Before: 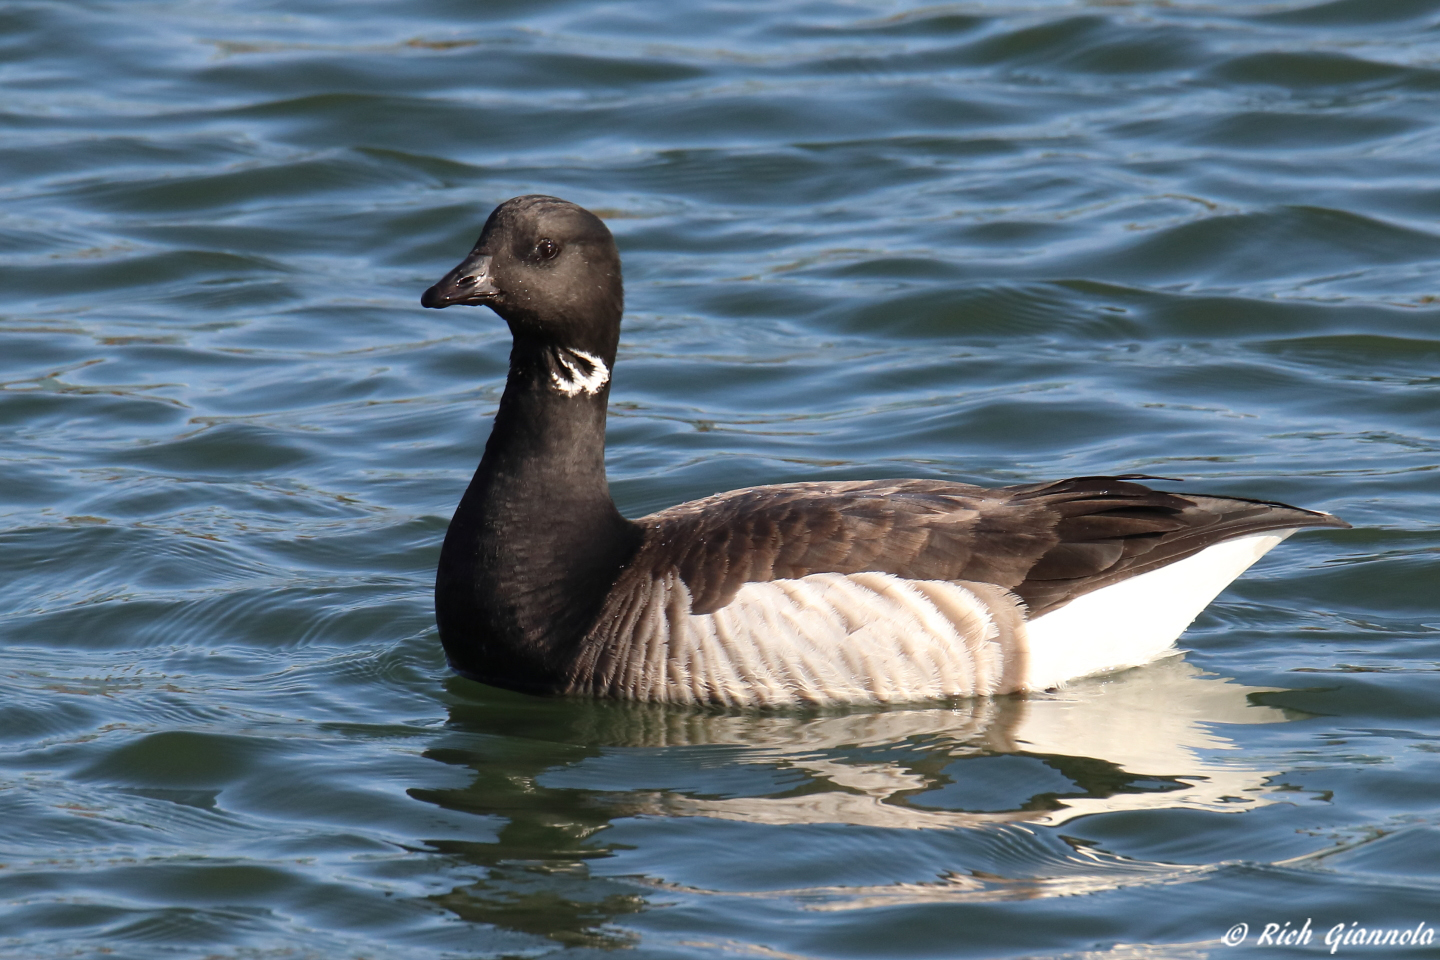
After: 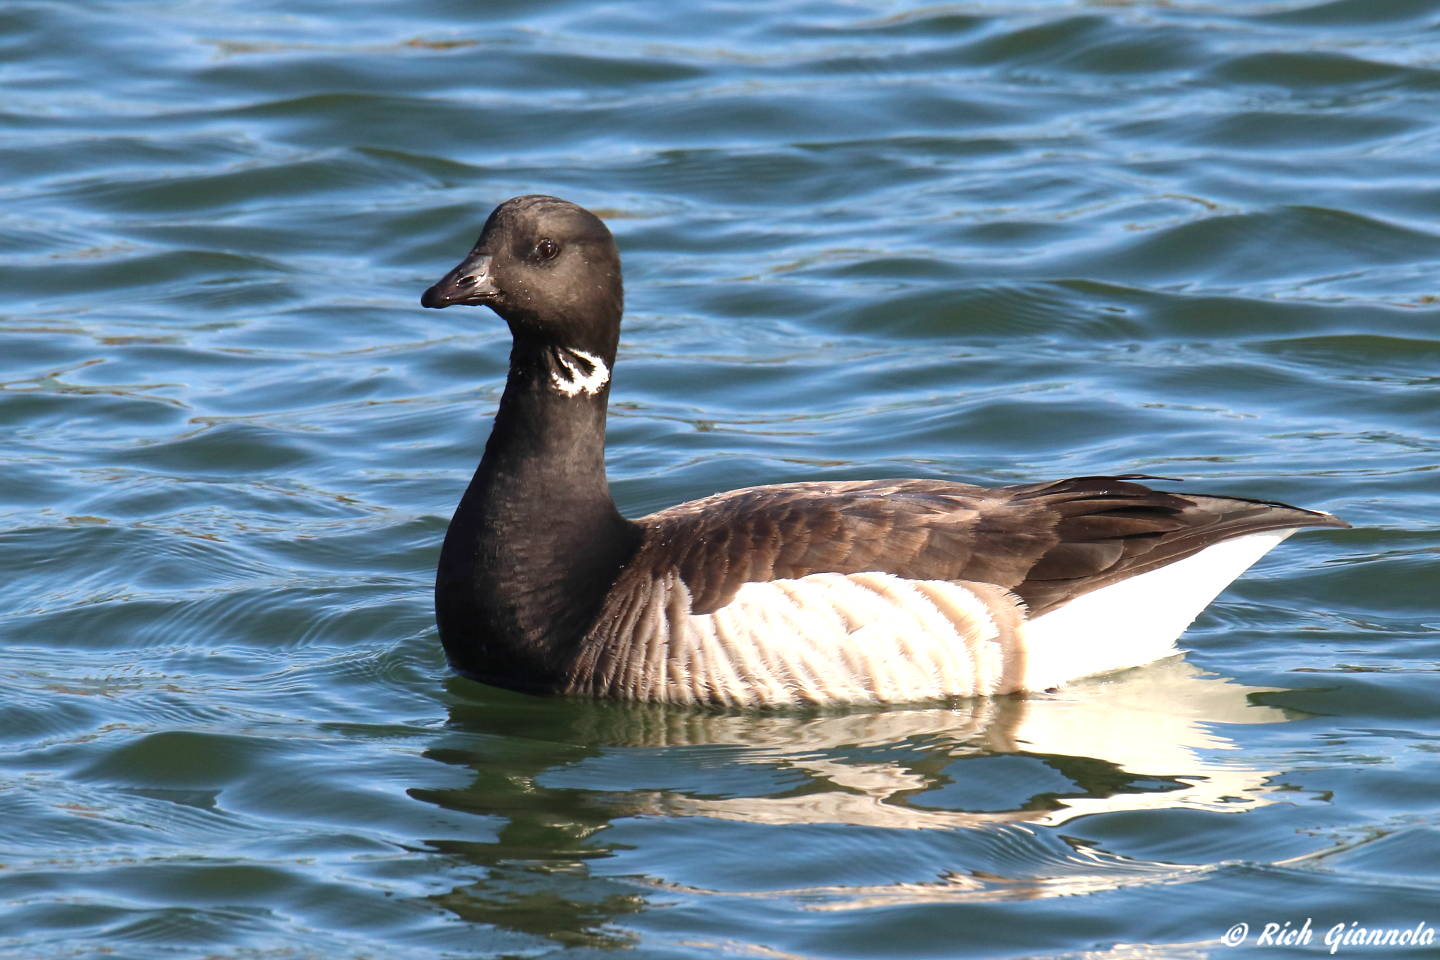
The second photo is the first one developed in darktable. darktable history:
exposure: black level correction 0, exposure 0.499 EV, compensate highlight preservation false
color balance rgb: linear chroma grading › global chroma 6.049%, perceptual saturation grading › global saturation 10.077%, global vibrance 9.433%
tone equalizer: edges refinement/feathering 500, mask exposure compensation -1.57 EV, preserve details no
